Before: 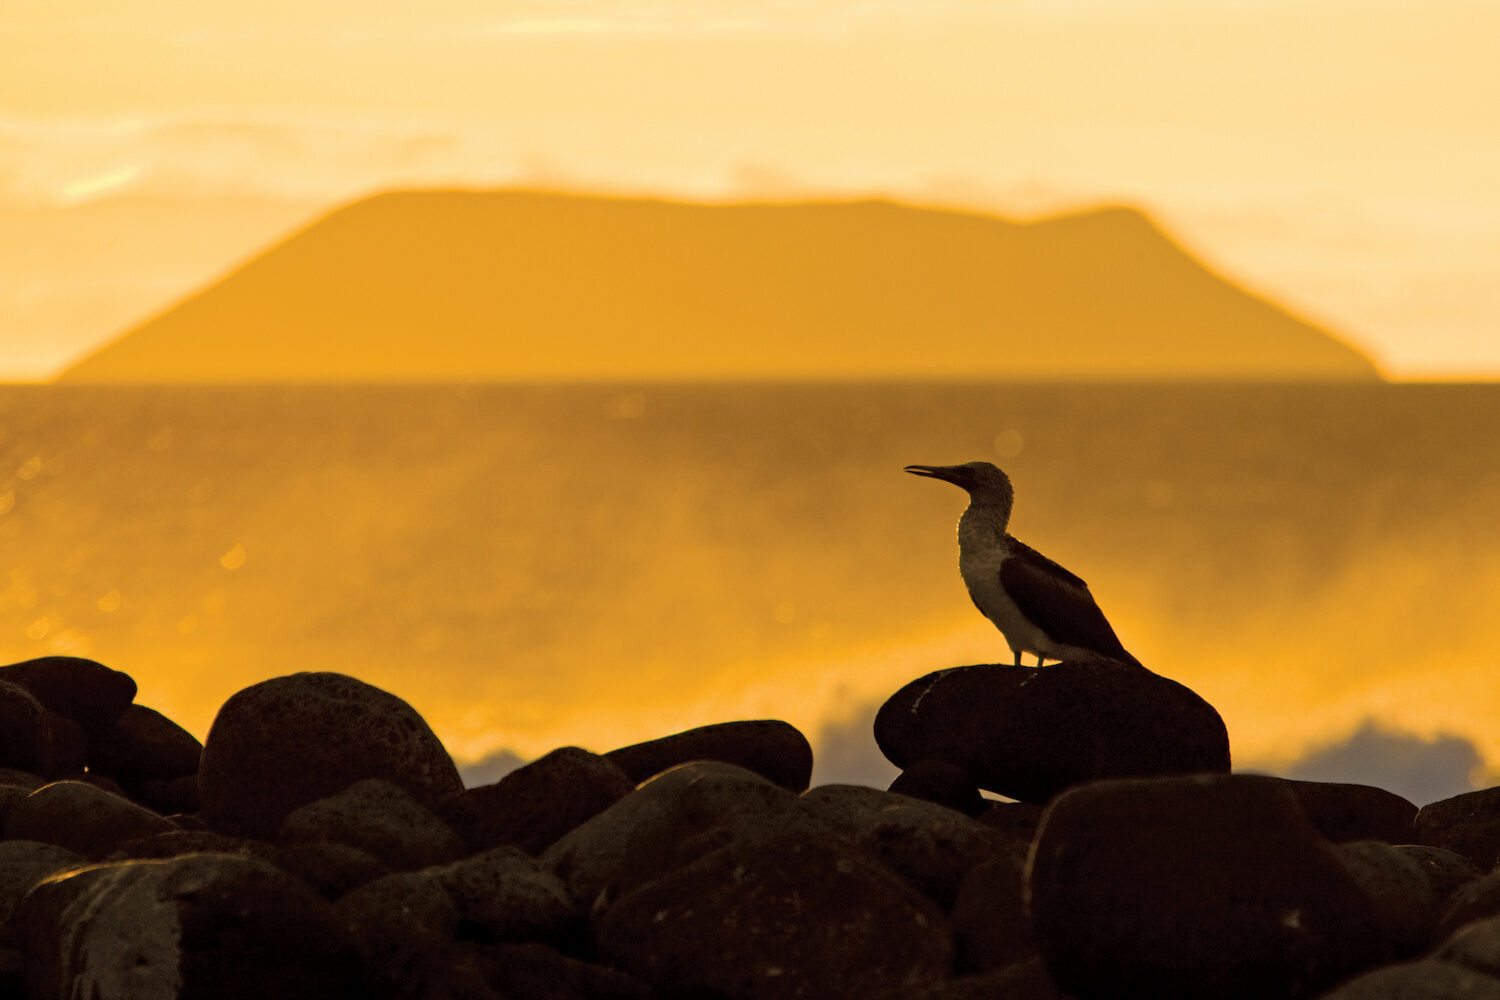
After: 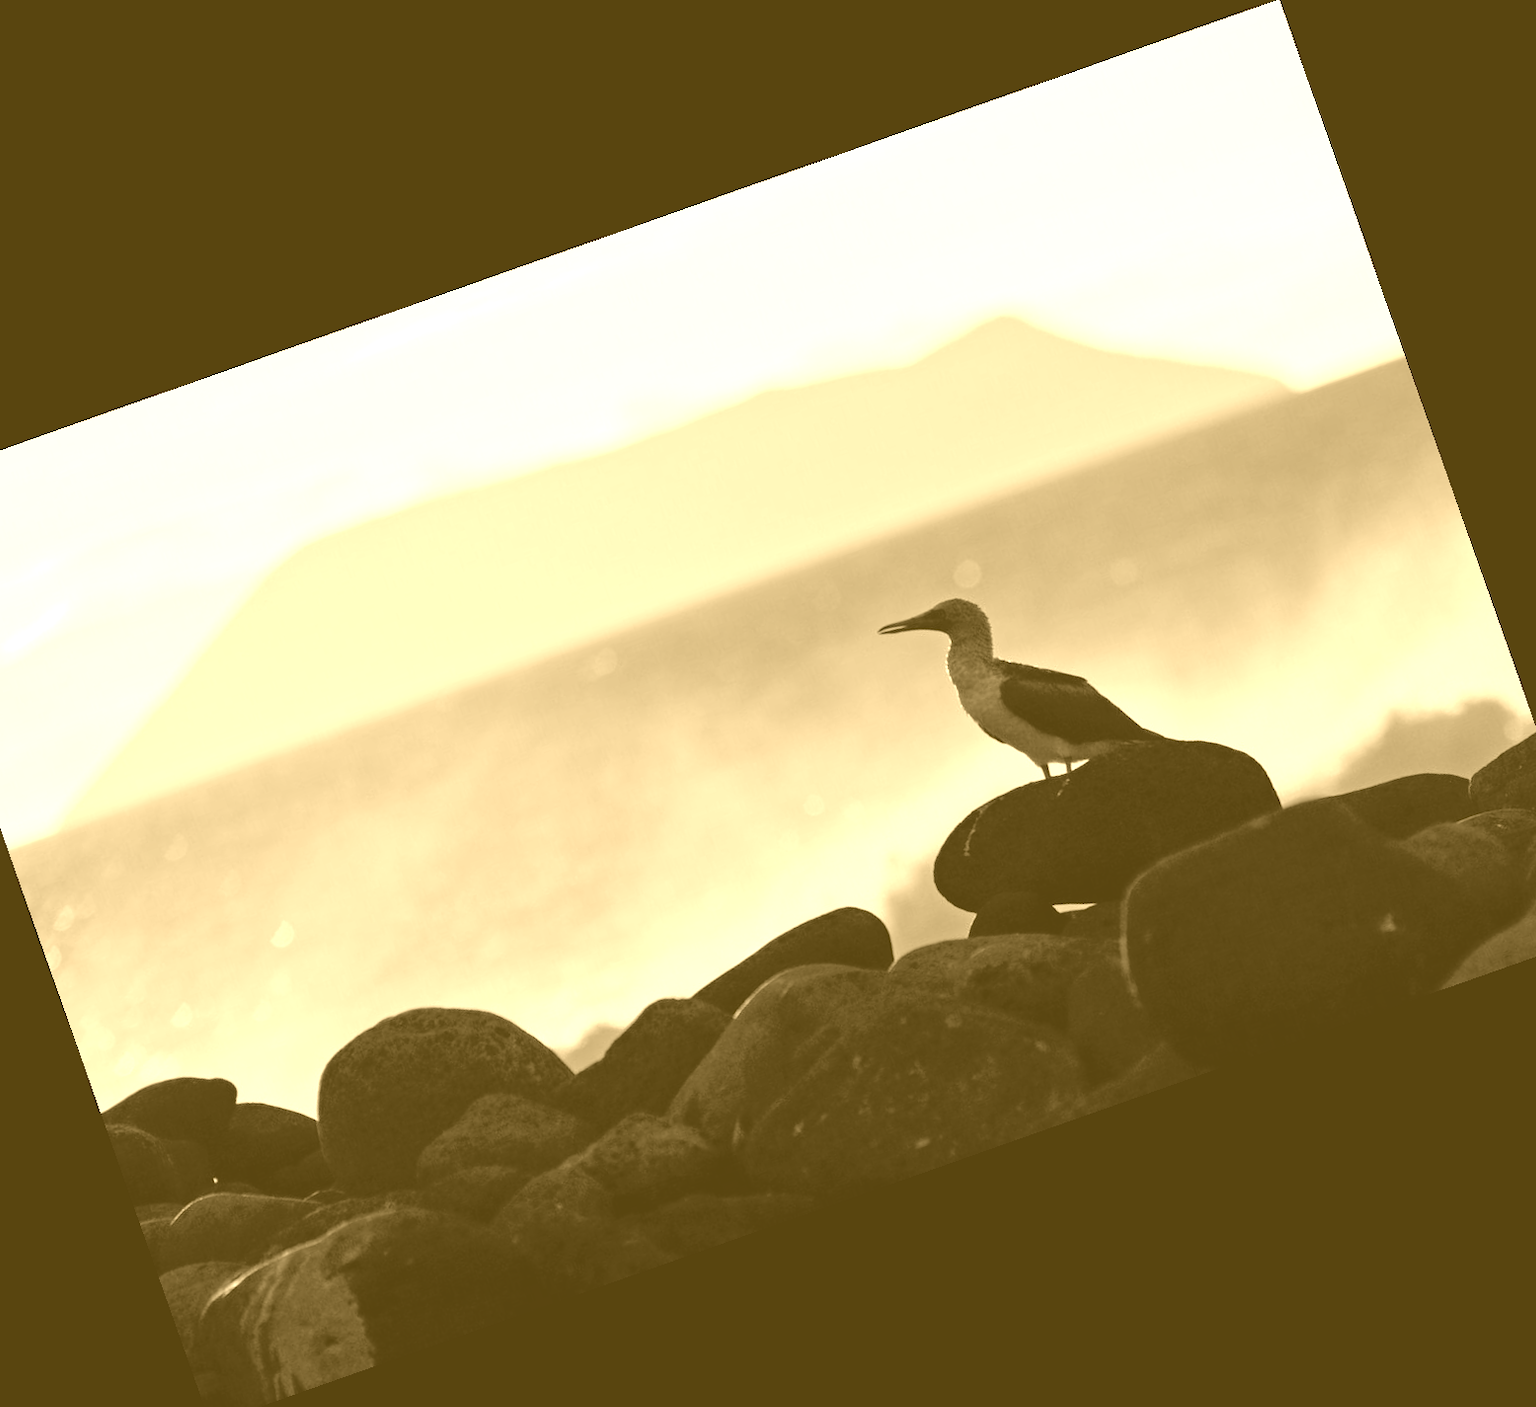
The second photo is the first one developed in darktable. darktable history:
crop and rotate: angle 19.43°, left 6.812%, right 4.125%, bottom 1.087%
colorize: hue 36°, source mix 100%
